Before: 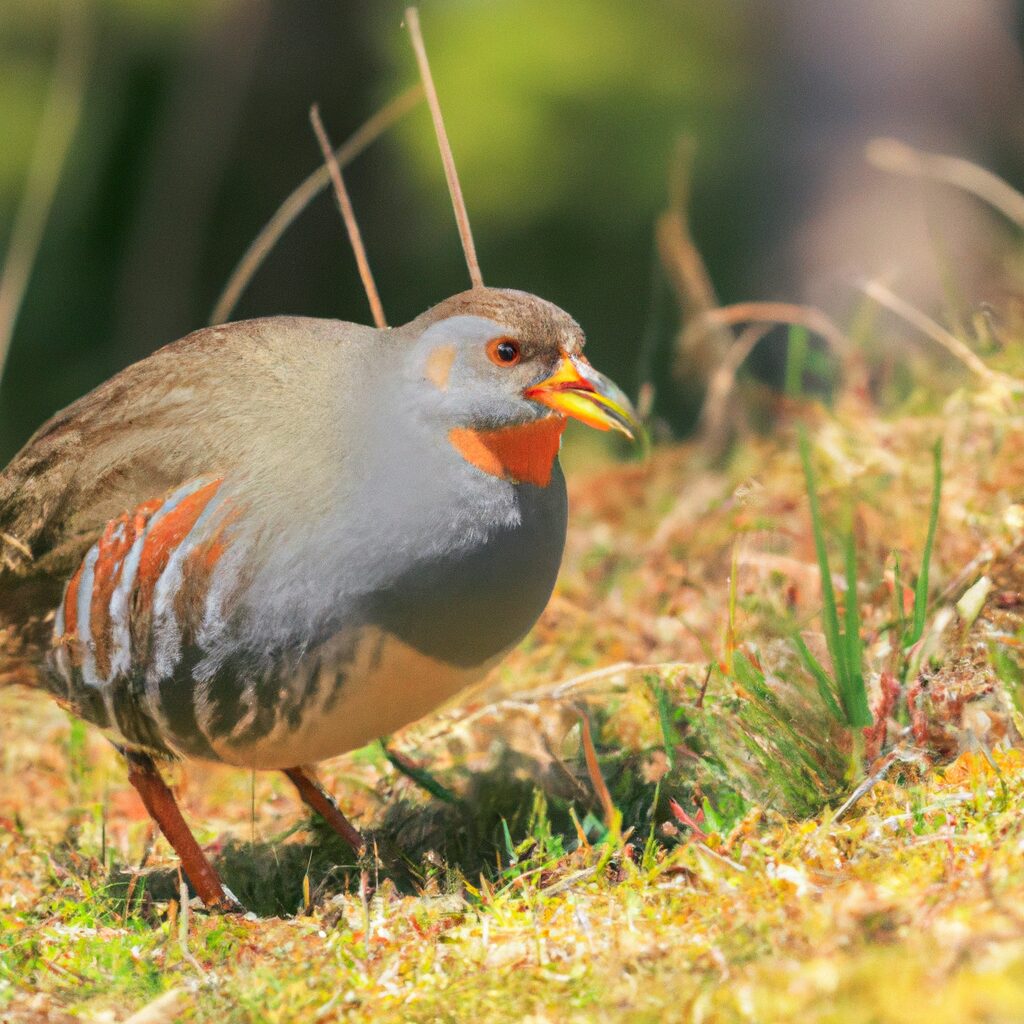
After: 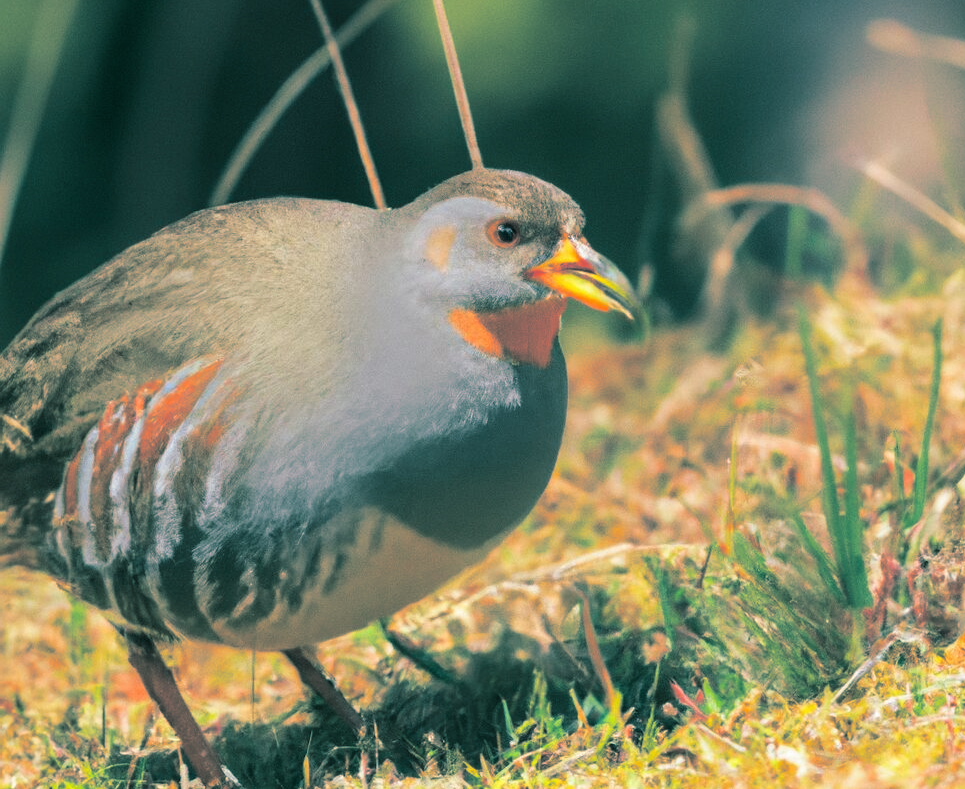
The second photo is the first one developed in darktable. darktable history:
split-toning: shadows › hue 186.43°, highlights › hue 49.29°, compress 30.29%
white balance: emerald 1
crop and rotate: angle 0.03°, top 11.643%, right 5.651%, bottom 11.189%
tone equalizer: on, module defaults
